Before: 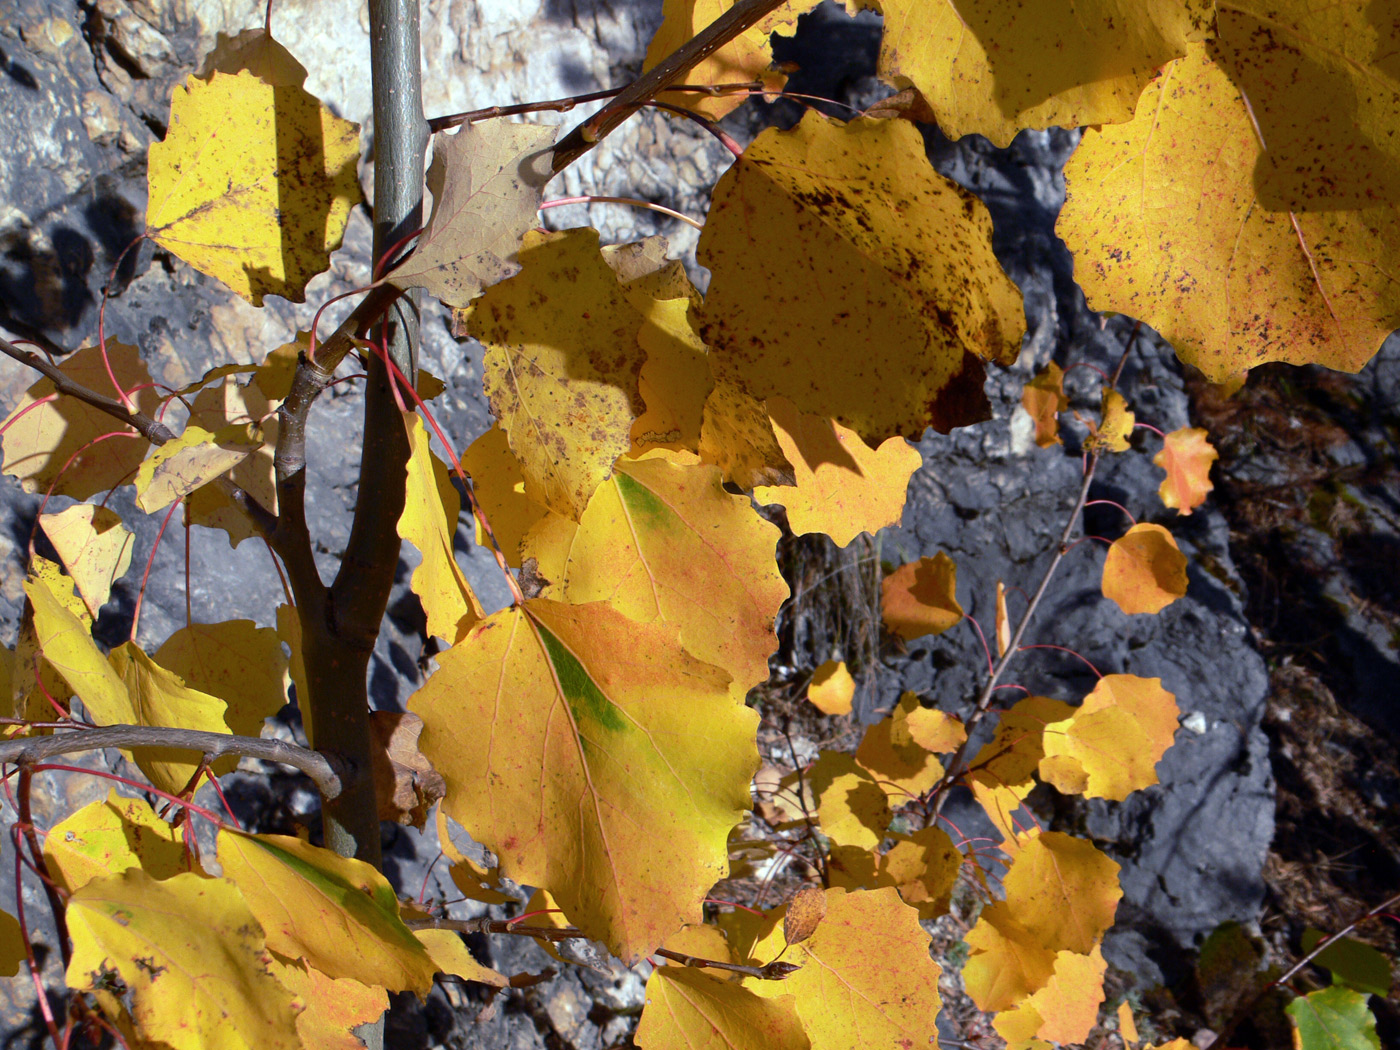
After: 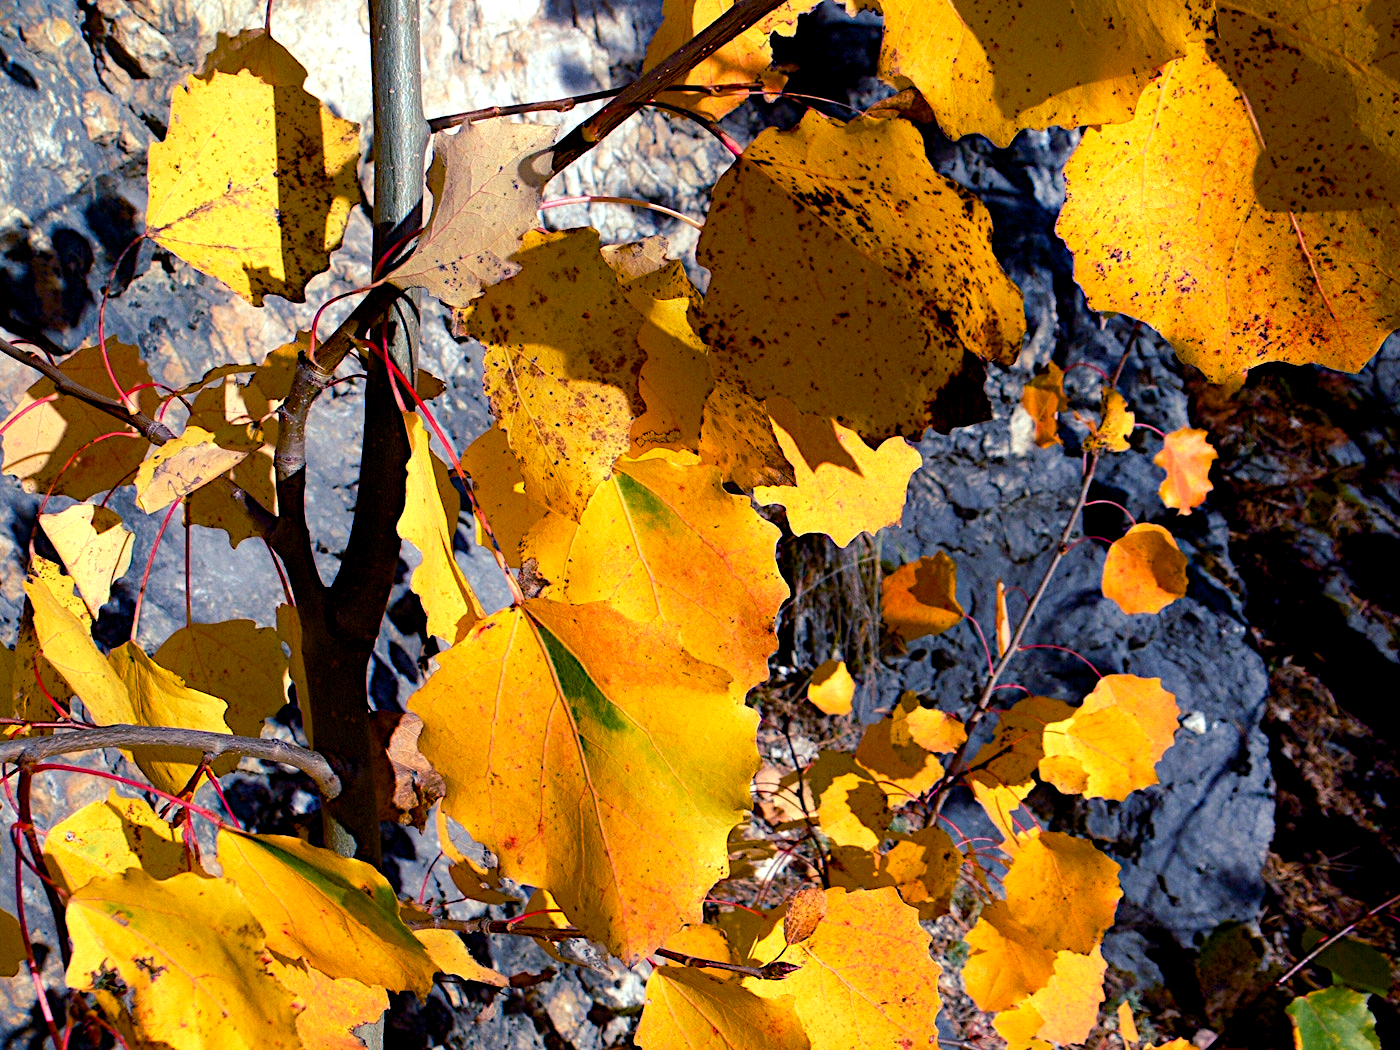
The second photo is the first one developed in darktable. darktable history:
contrast equalizer "soft": y [[0.5, 0.488, 0.462, 0.461, 0.491, 0.5], [0.5 ×6], [0.5 ×6], [0 ×6], [0 ×6]]
diffuse or sharpen "_builtin_sharpen demosaicing | AA filter": edge sensitivity 1, 1st order anisotropy 100%, 2nd order anisotropy 100%, 3rd order anisotropy 100%, 4th order anisotropy 100%, 1st order speed -25%, 2nd order speed -25%, 3rd order speed -25%, 4th order speed -25%
diffuse or sharpen "diffusion": radius span 100, 1st order speed 50%, 2nd order speed 50%, 3rd order speed 50%, 4th order speed 50% | blend: blend mode normal, opacity 10%; mask: uniform (no mask)
haze removal: strength -0.05
rgb primaries "subtle": red hue -0.035, red purity 1.14, green hue 0.035, green purity 1.2, blue hue -0.026, blue purity 1.2
tone equalizer "_builtin_contrast tone curve | soft": -8 EV -0.417 EV, -7 EV -0.389 EV, -6 EV -0.333 EV, -5 EV -0.222 EV, -3 EV 0.222 EV, -2 EV 0.333 EV, -1 EV 0.389 EV, +0 EV 0.417 EV, edges refinement/feathering 500, mask exposure compensation -1.57 EV, preserve details no
color equalizer "pacific": saturation › orange 1.03, saturation › yellow 0.883, saturation › green 0.883, saturation › blue 1.08, saturation › magenta 1.05, hue › orange -4.88, hue › green 8.78, brightness › red 1.06, brightness › orange 1.08, brightness › yellow 0.916, brightness › green 0.916, brightness › cyan 1.04, brightness › blue 1.12, brightness › magenta 1.07
color balance rgb: shadows lift › chroma 3%, shadows lift › hue 240.84°, highlights gain › chroma 3%, highlights gain › hue 73.2°, global offset › luminance -0.5%, perceptual saturation grading › global saturation 20%, perceptual saturation grading › highlights -25%, perceptual saturation grading › shadows 50%, global vibrance 25.26%
